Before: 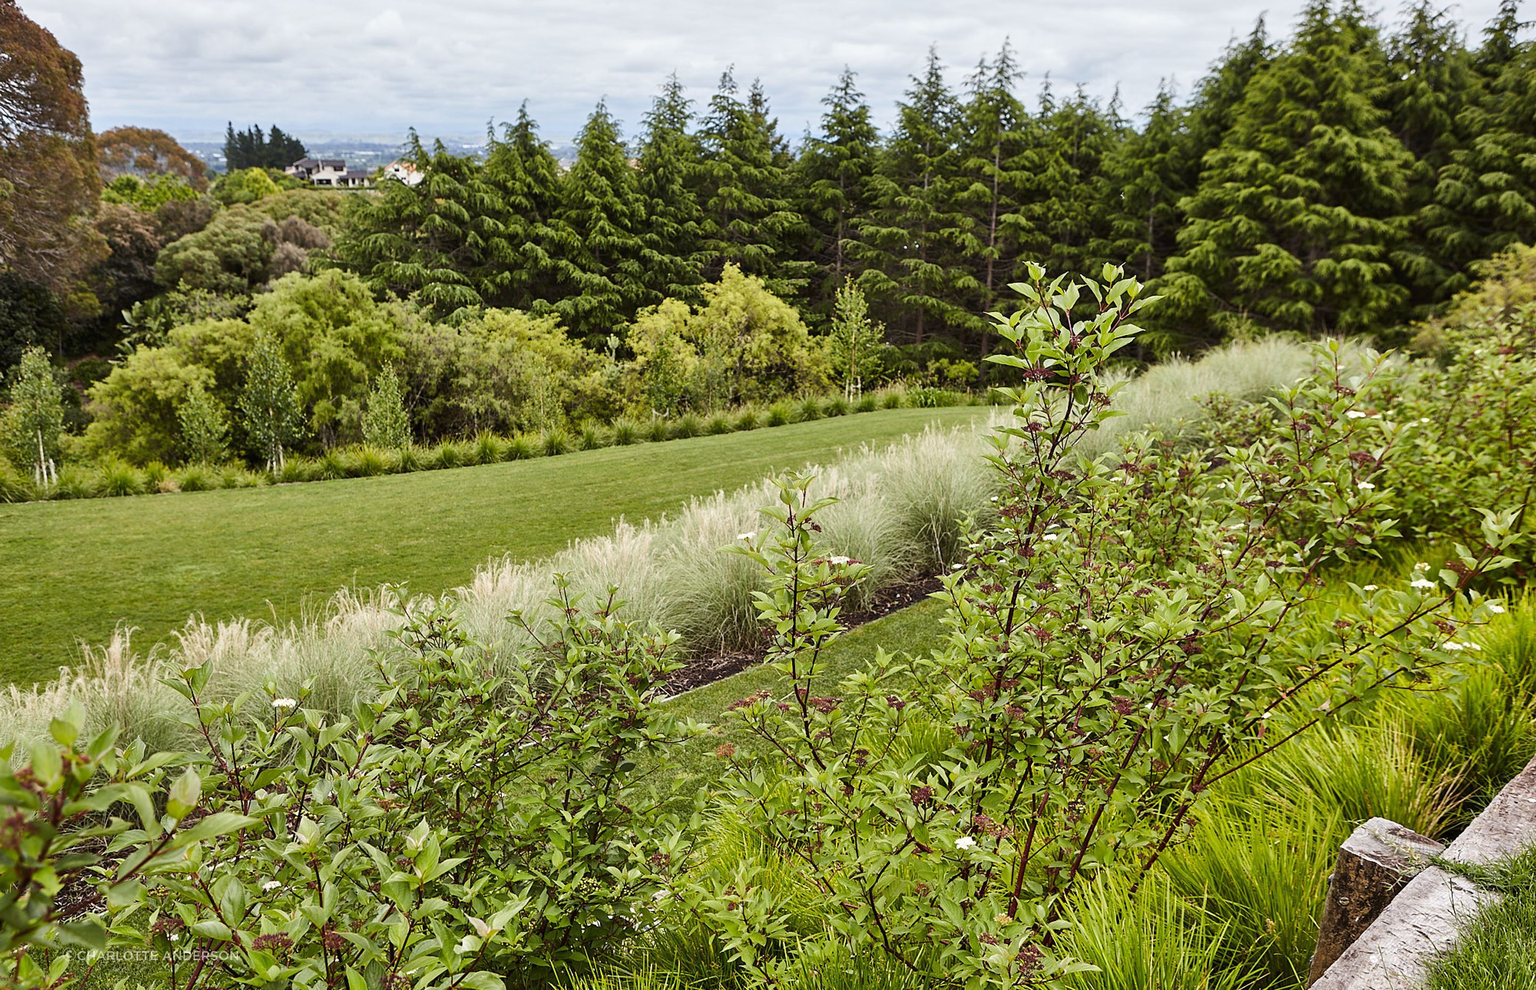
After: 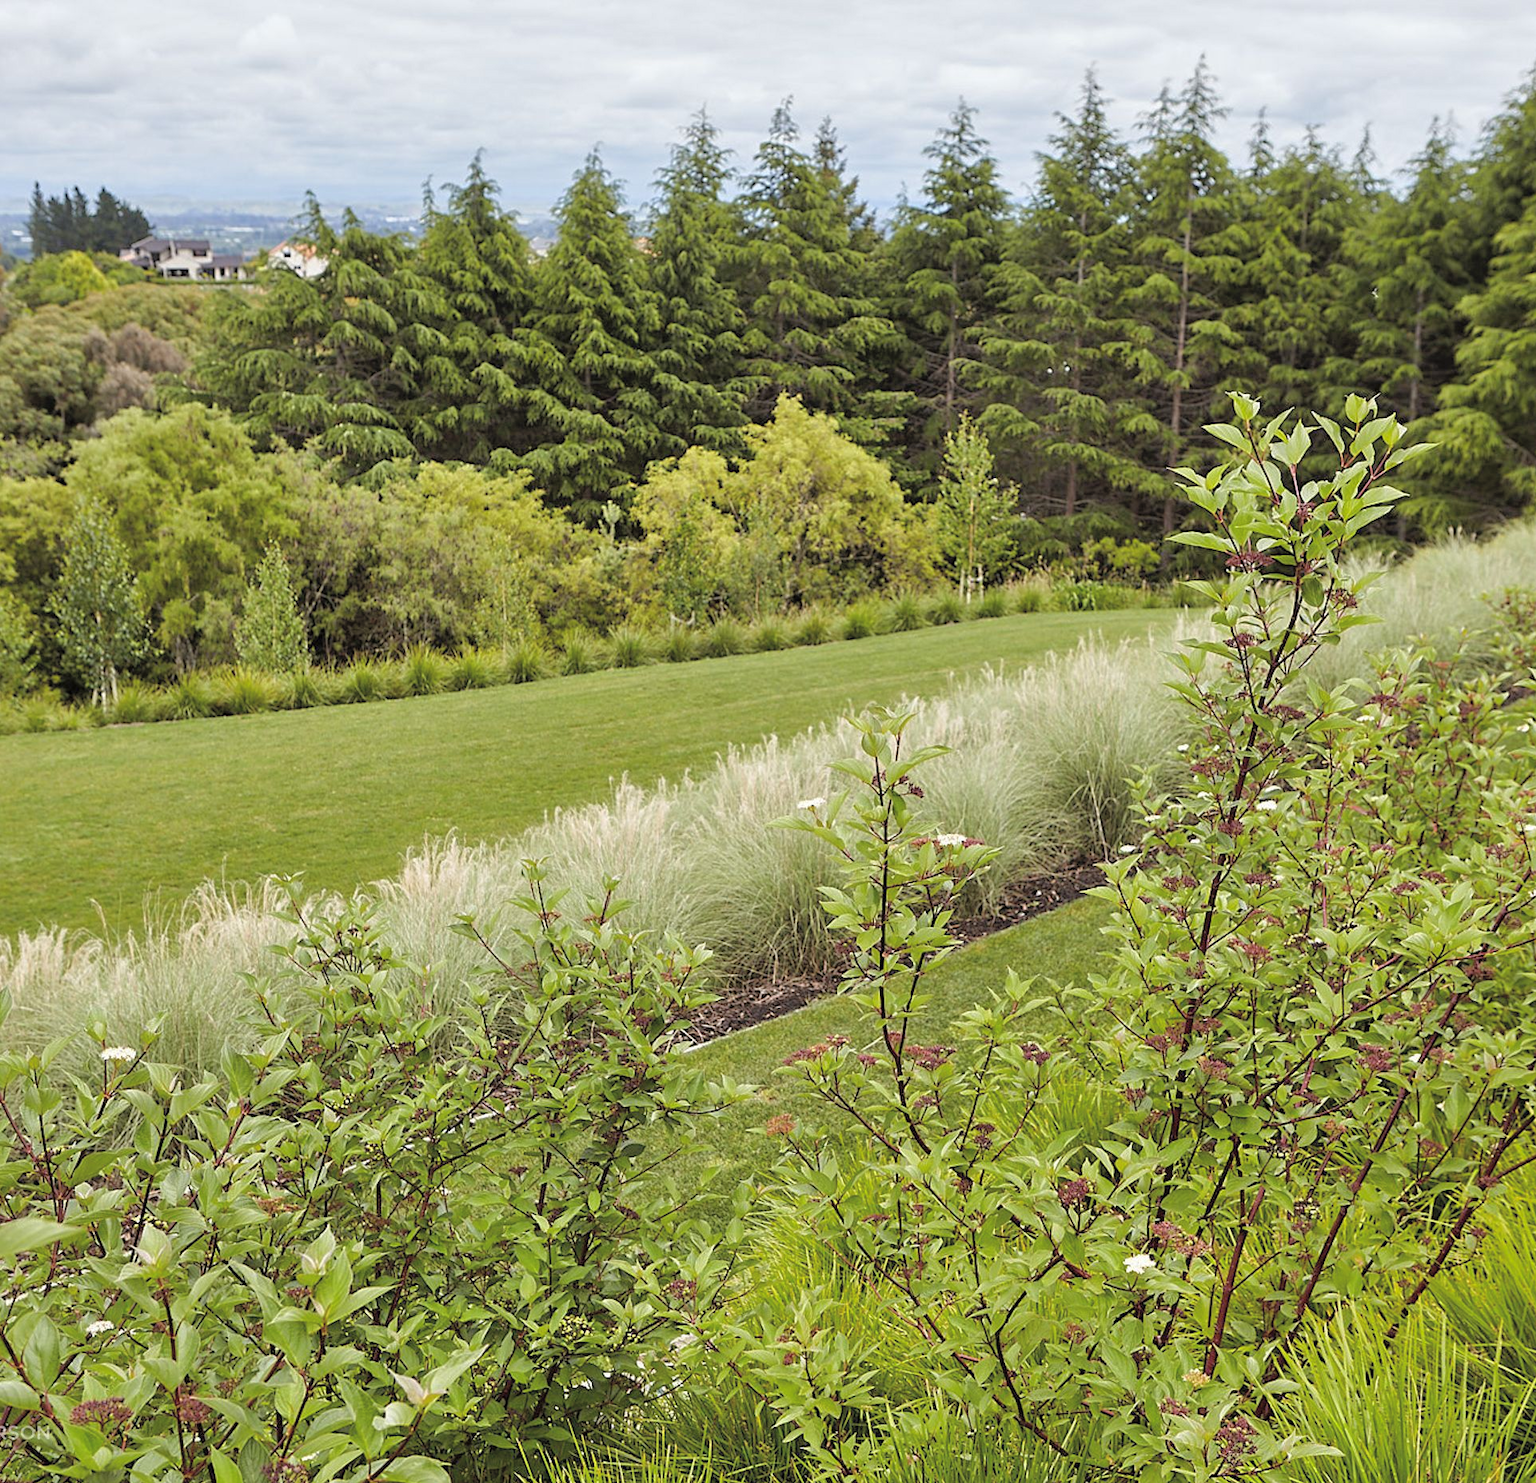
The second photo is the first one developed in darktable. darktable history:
crop and rotate: left 13.384%, right 19.913%
tone curve: curves: ch0 [(0, 0) (0.004, 0.008) (0.077, 0.156) (0.169, 0.29) (0.774, 0.774) (1, 1)], color space Lab, independent channels, preserve colors none
